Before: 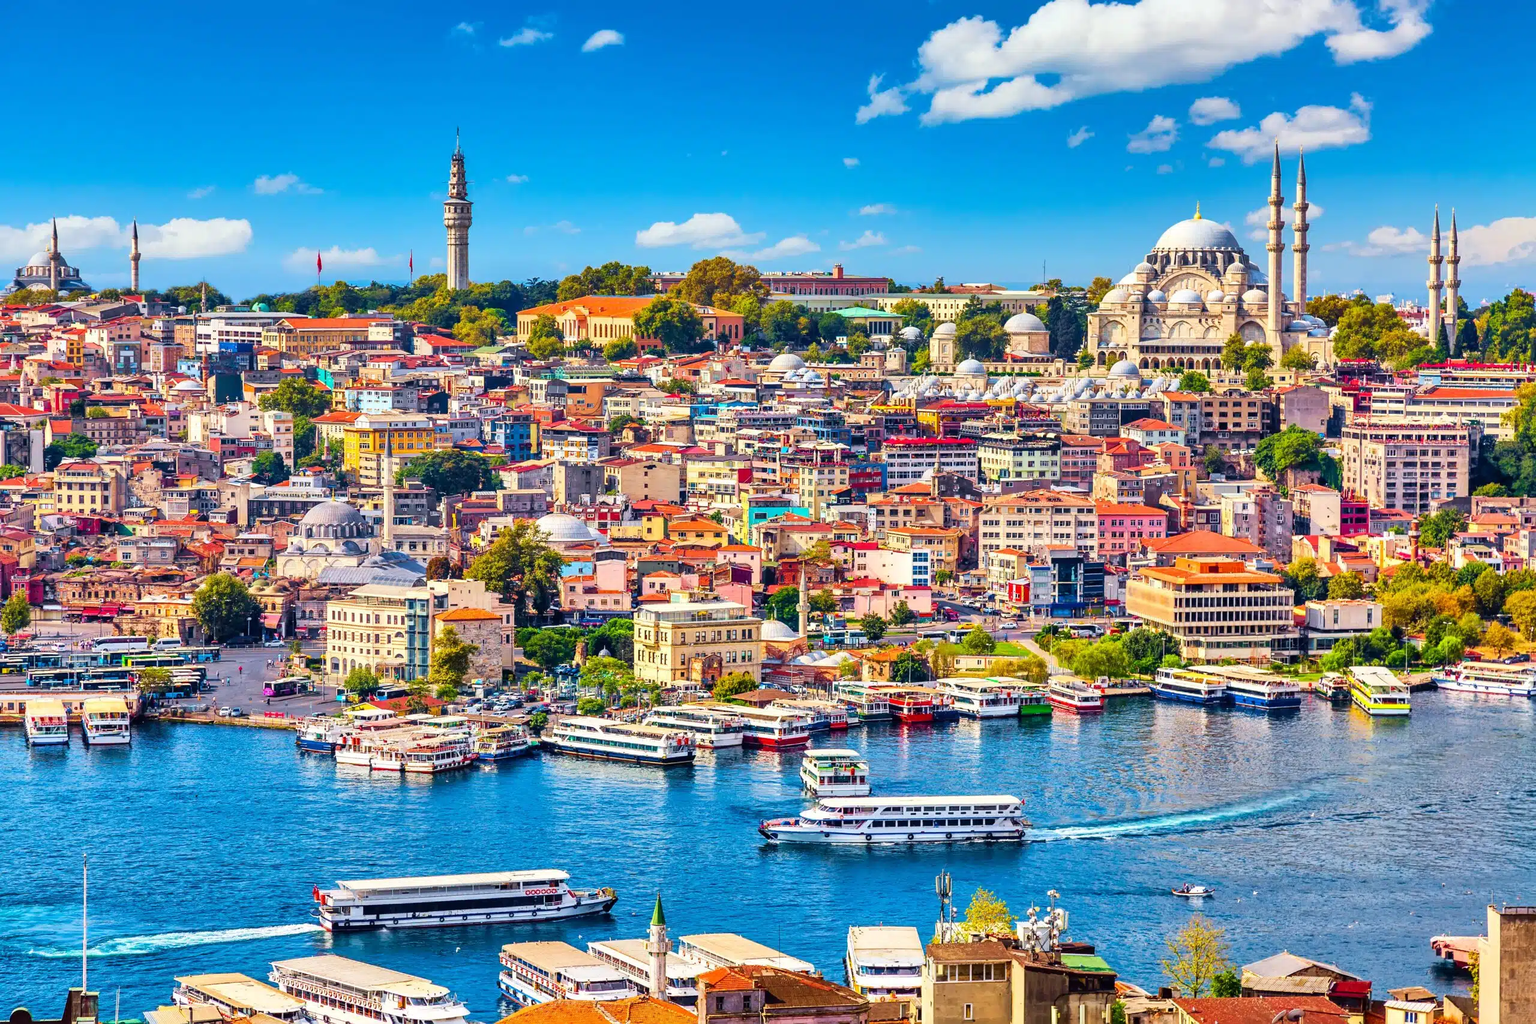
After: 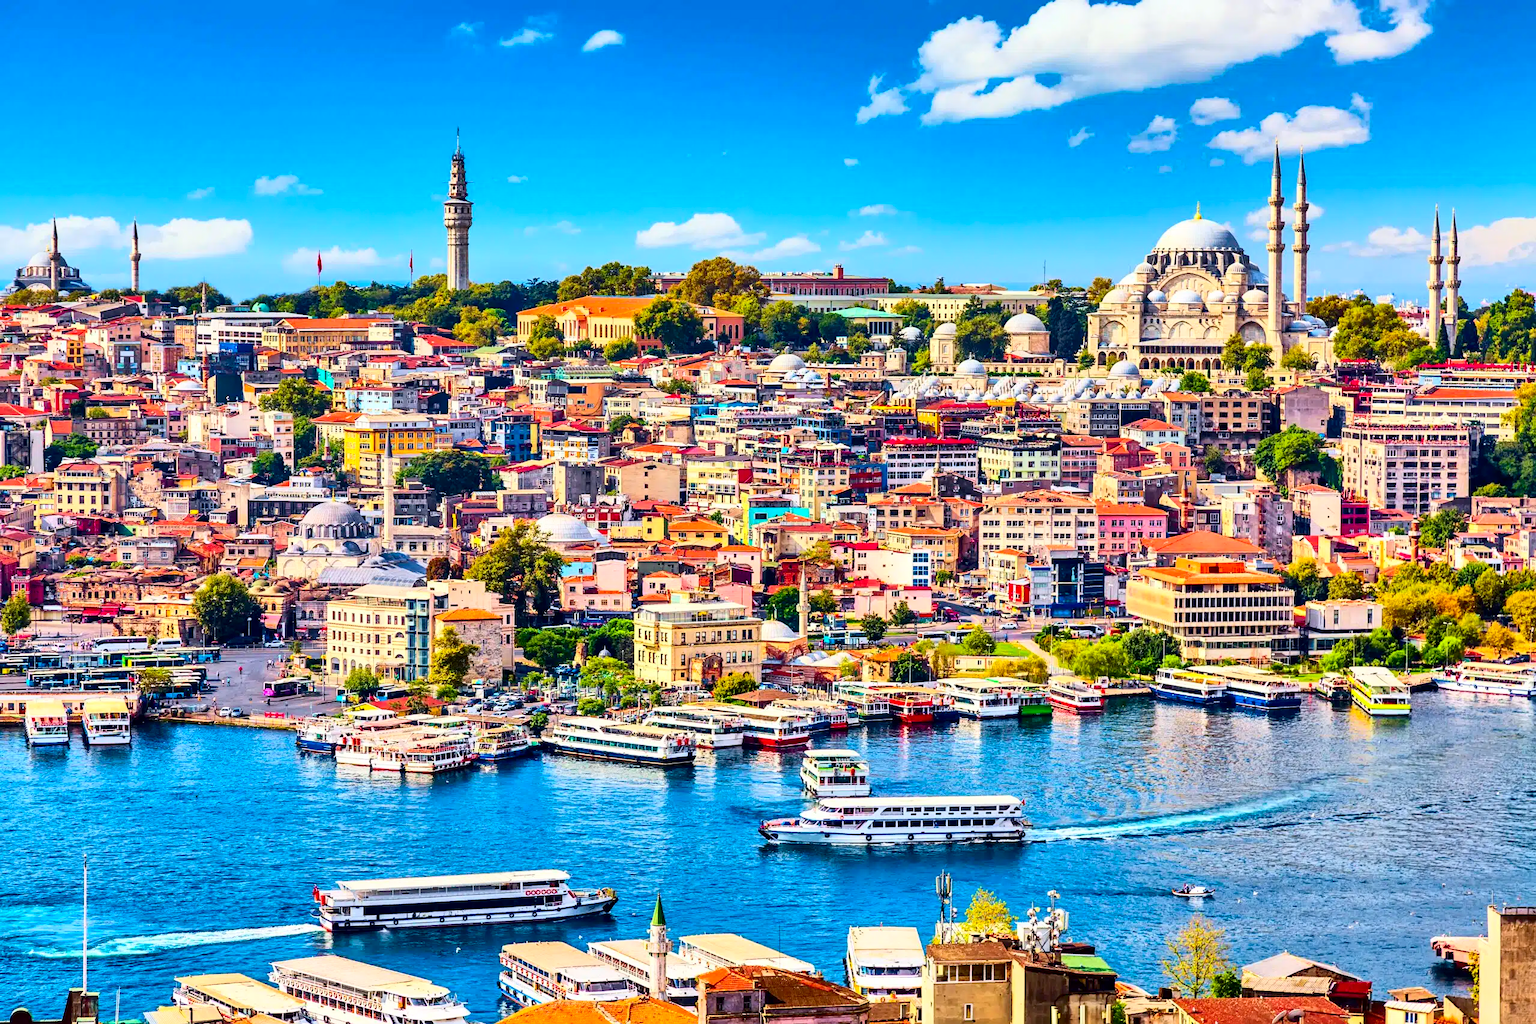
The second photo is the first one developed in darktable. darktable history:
global tonemap: drago (0.7, 100)
exposure: black level correction 0.001, exposure -0.2 EV, compensate highlight preservation false
contrast brightness saturation: contrast 0.22, brightness -0.19, saturation 0.24
